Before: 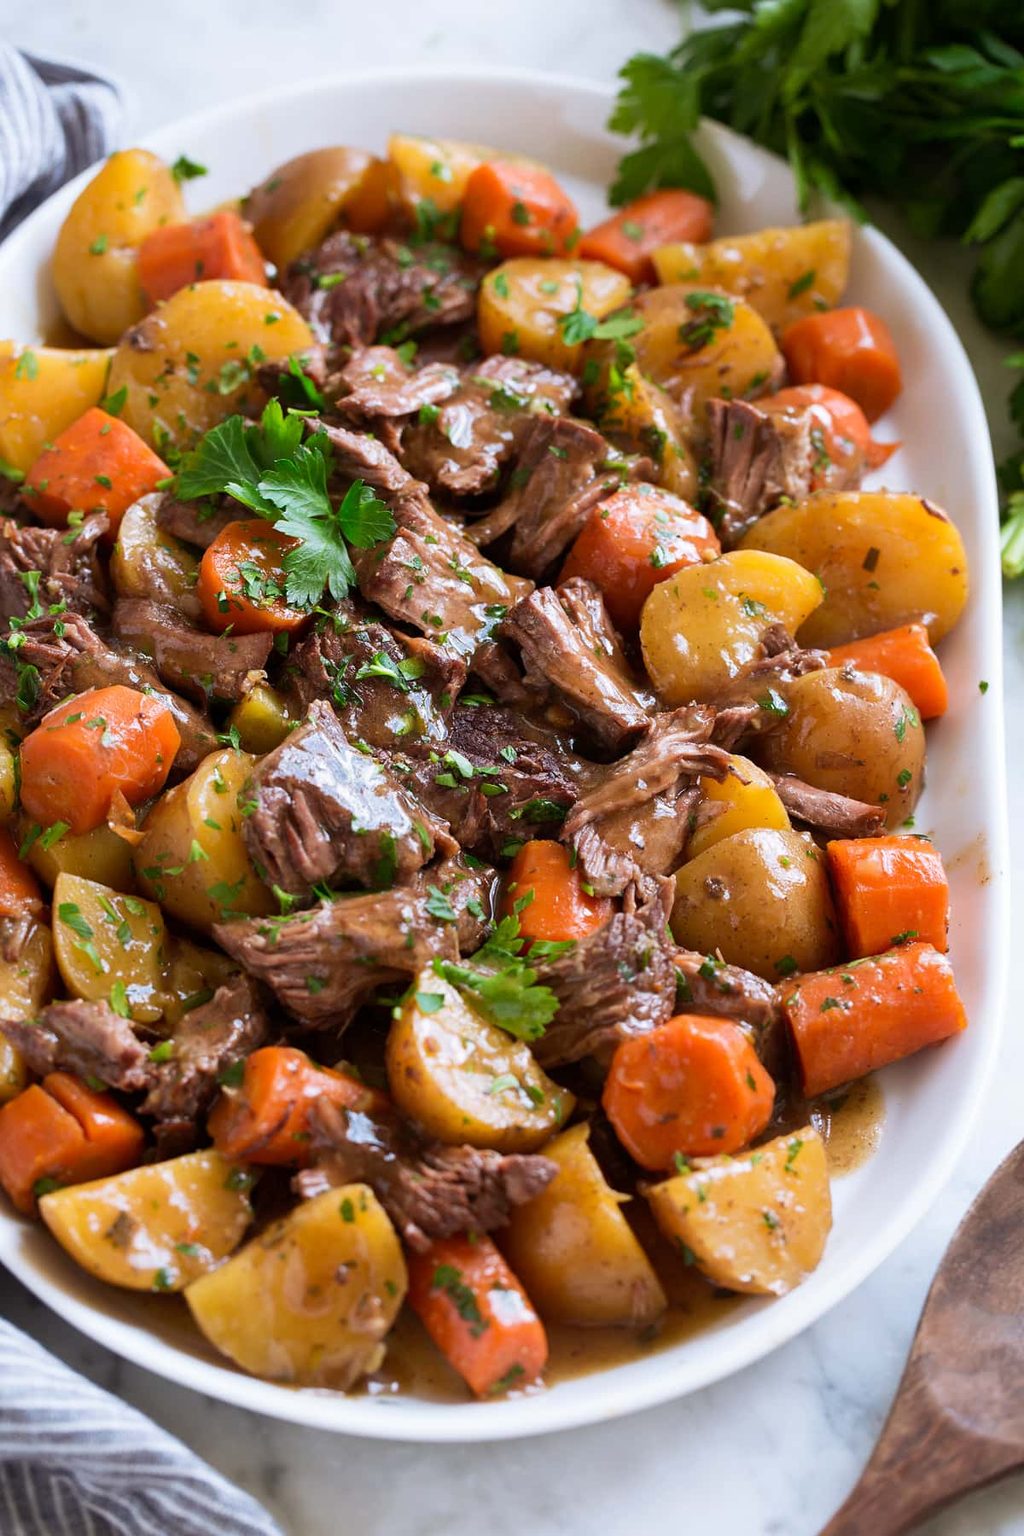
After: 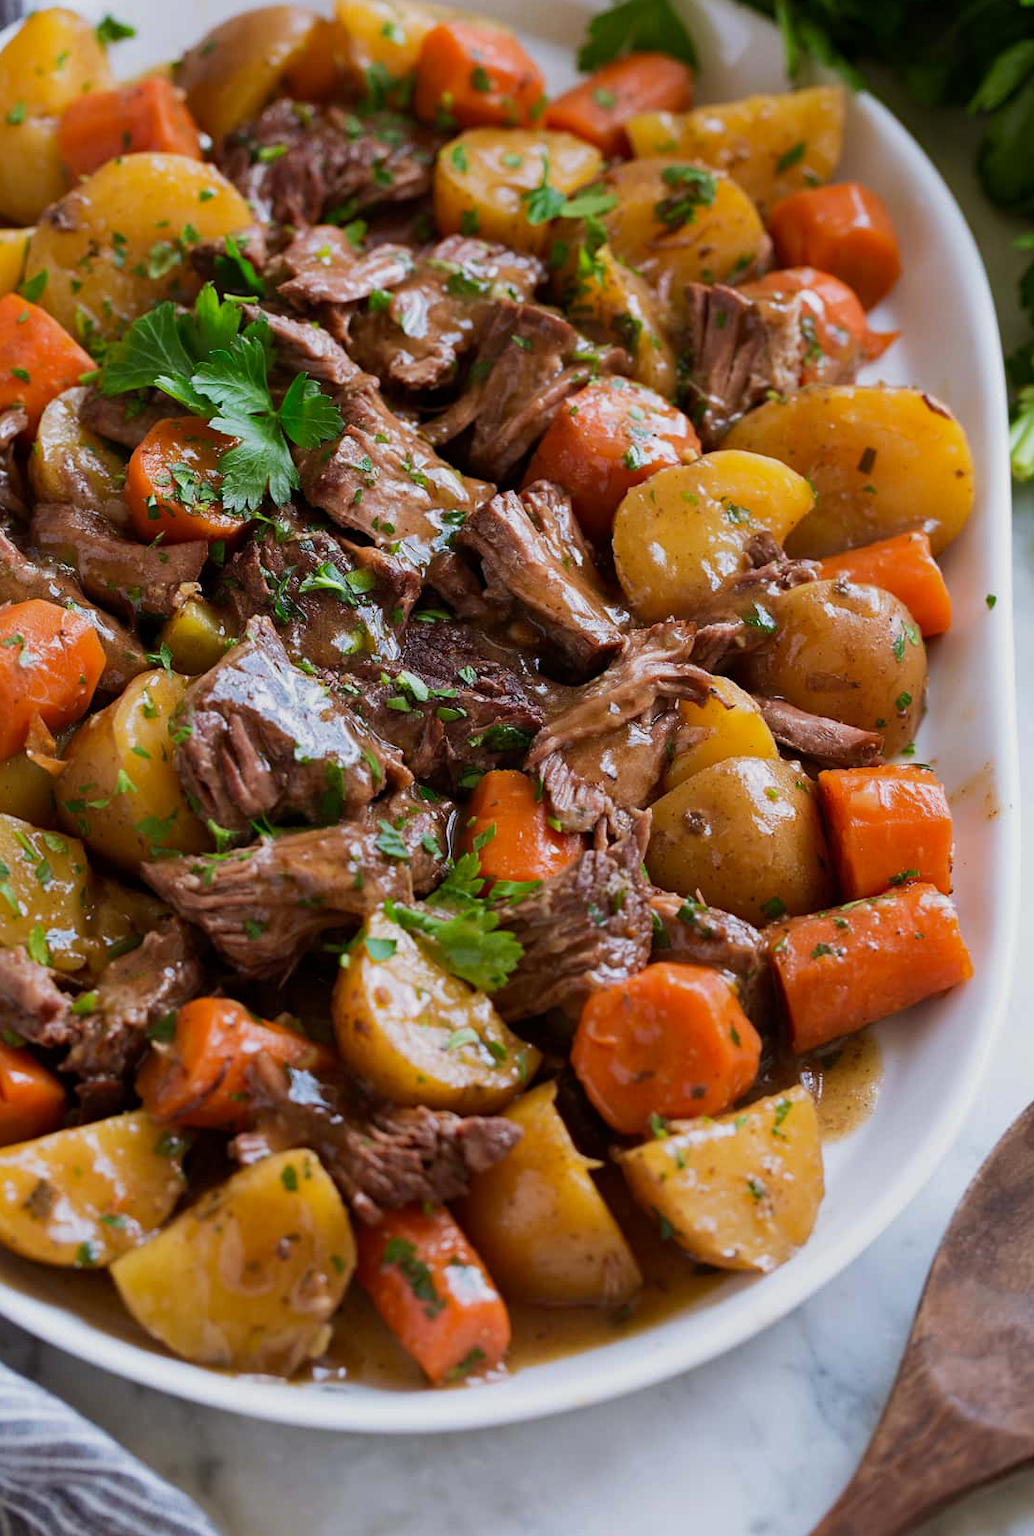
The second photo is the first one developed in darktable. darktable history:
exposure: exposure -0.36 EV, compensate highlight preservation false
crop and rotate: left 8.262%, top 9.226%
haze removal: compatibility mode true, adaptive false
